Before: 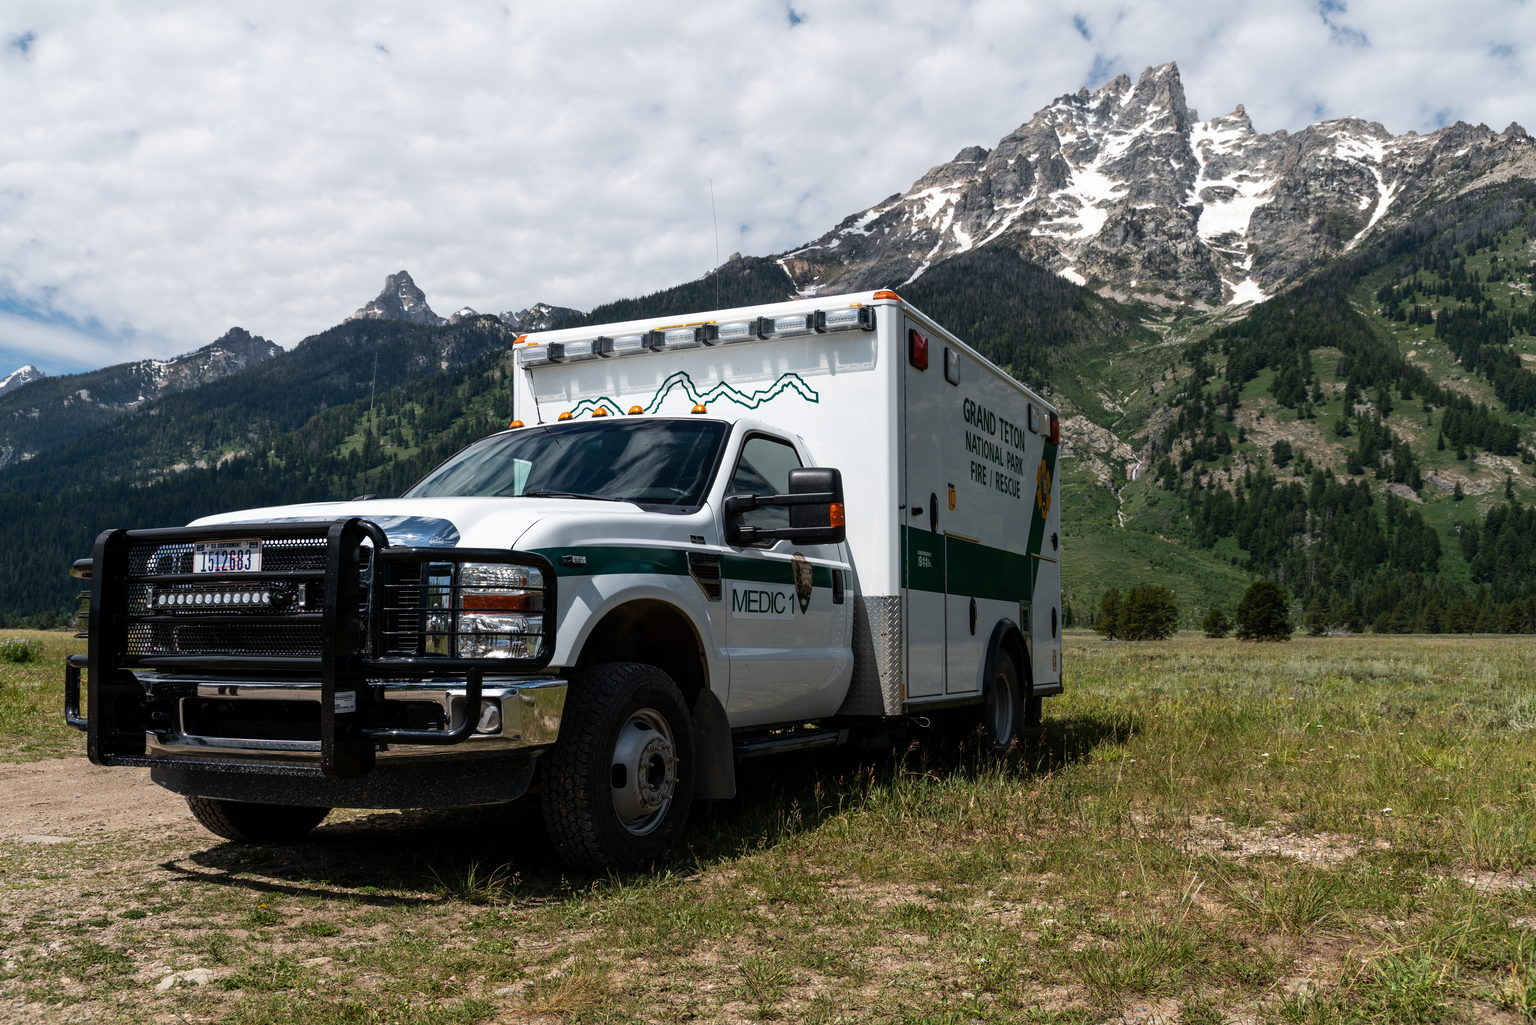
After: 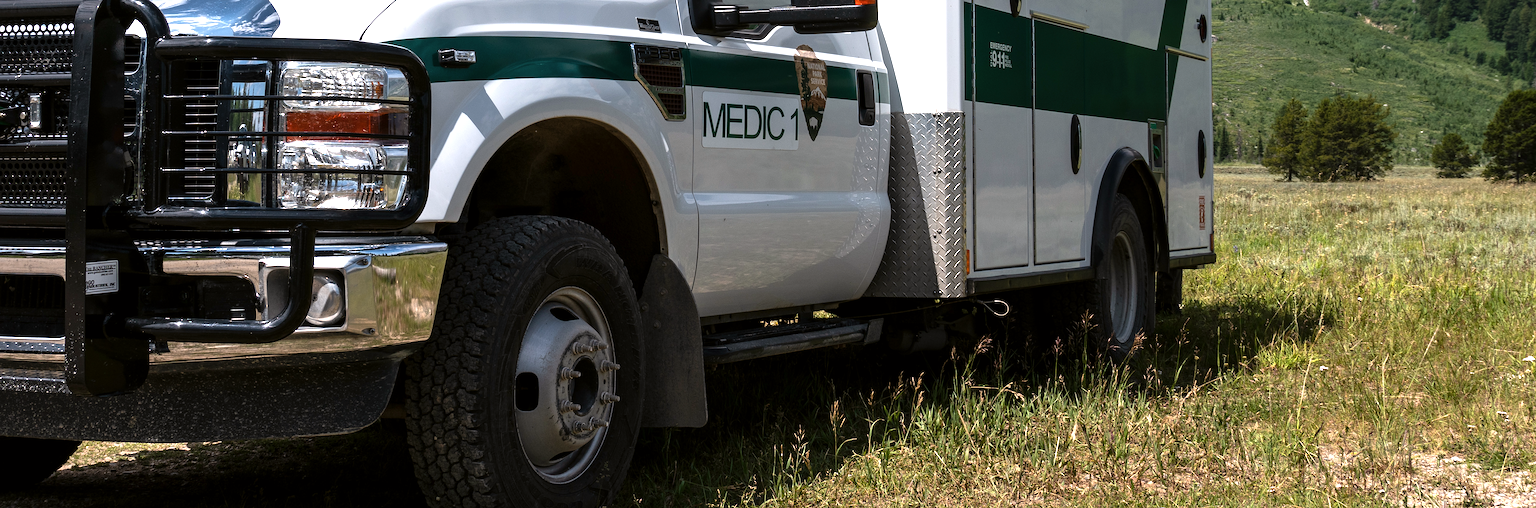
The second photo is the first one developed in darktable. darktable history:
color correction: highlights a* 3.01, highlights b* -1.51, shadows a* -0.068, shadows b* 1.81, saturation 0.979
exposure: exposure 1.001 EV, compensate highlight preservation false
crop: left 18.2%, top 51.09%, right 17.307%, bottom 16.929%
sharpen: amount 0.202
